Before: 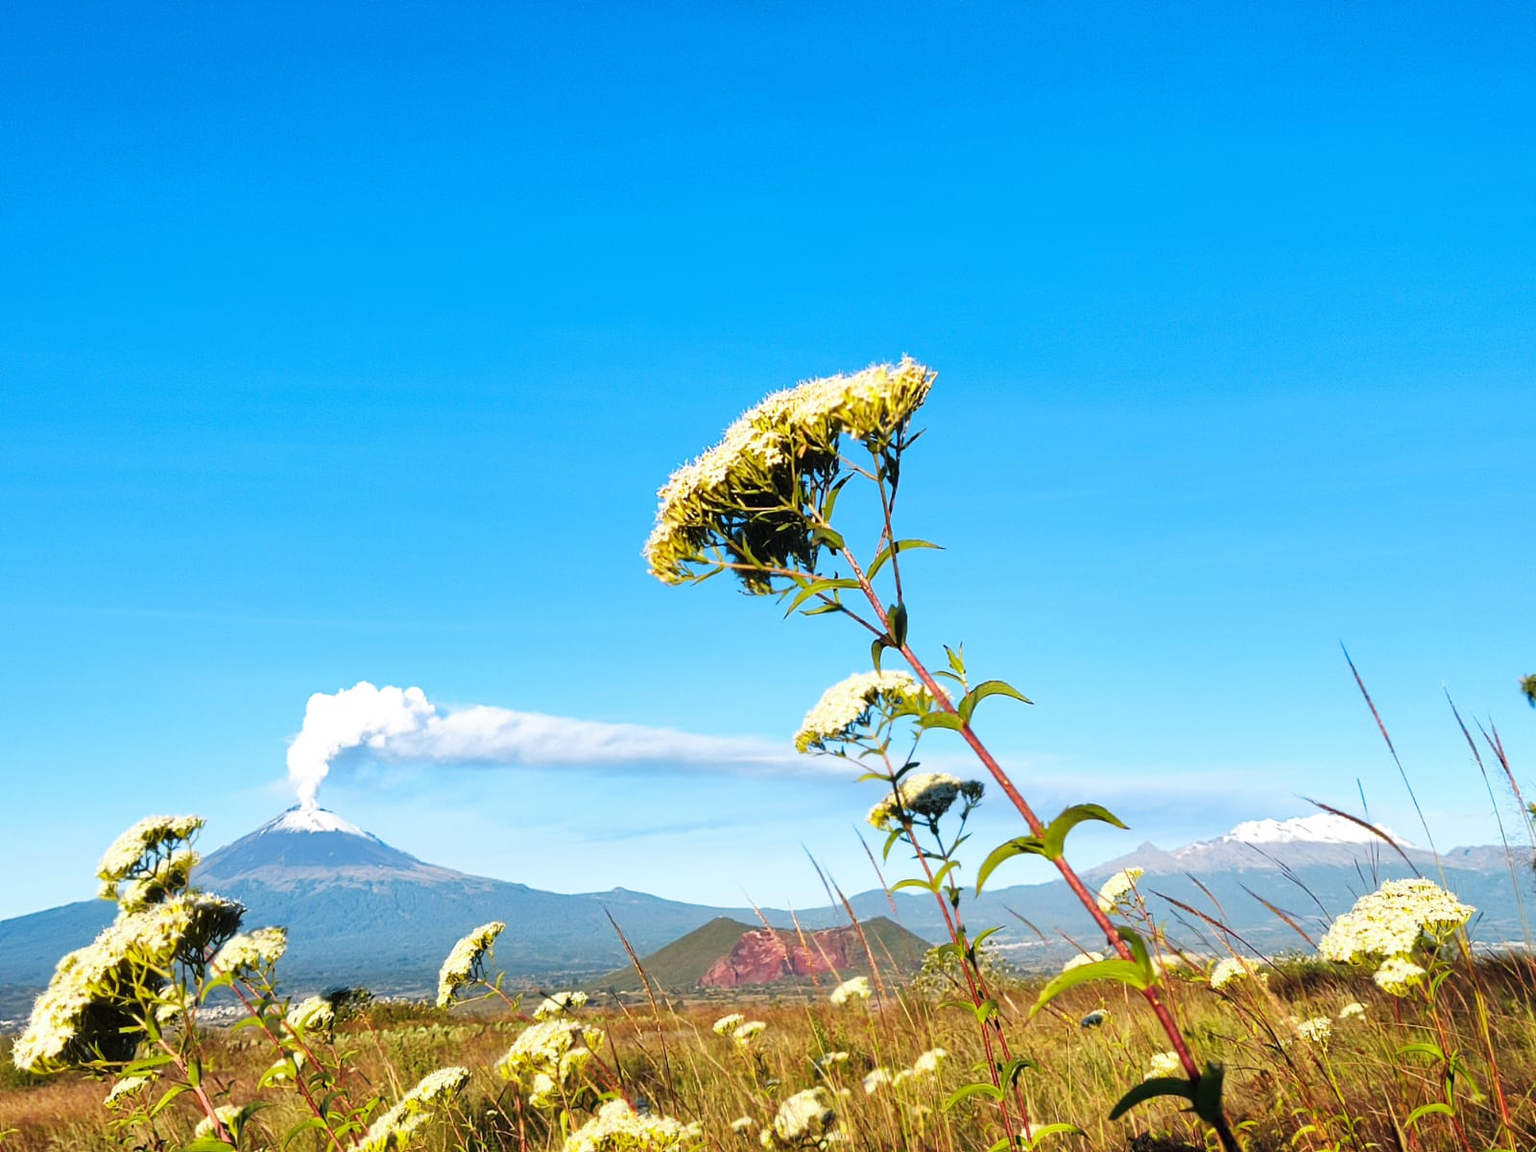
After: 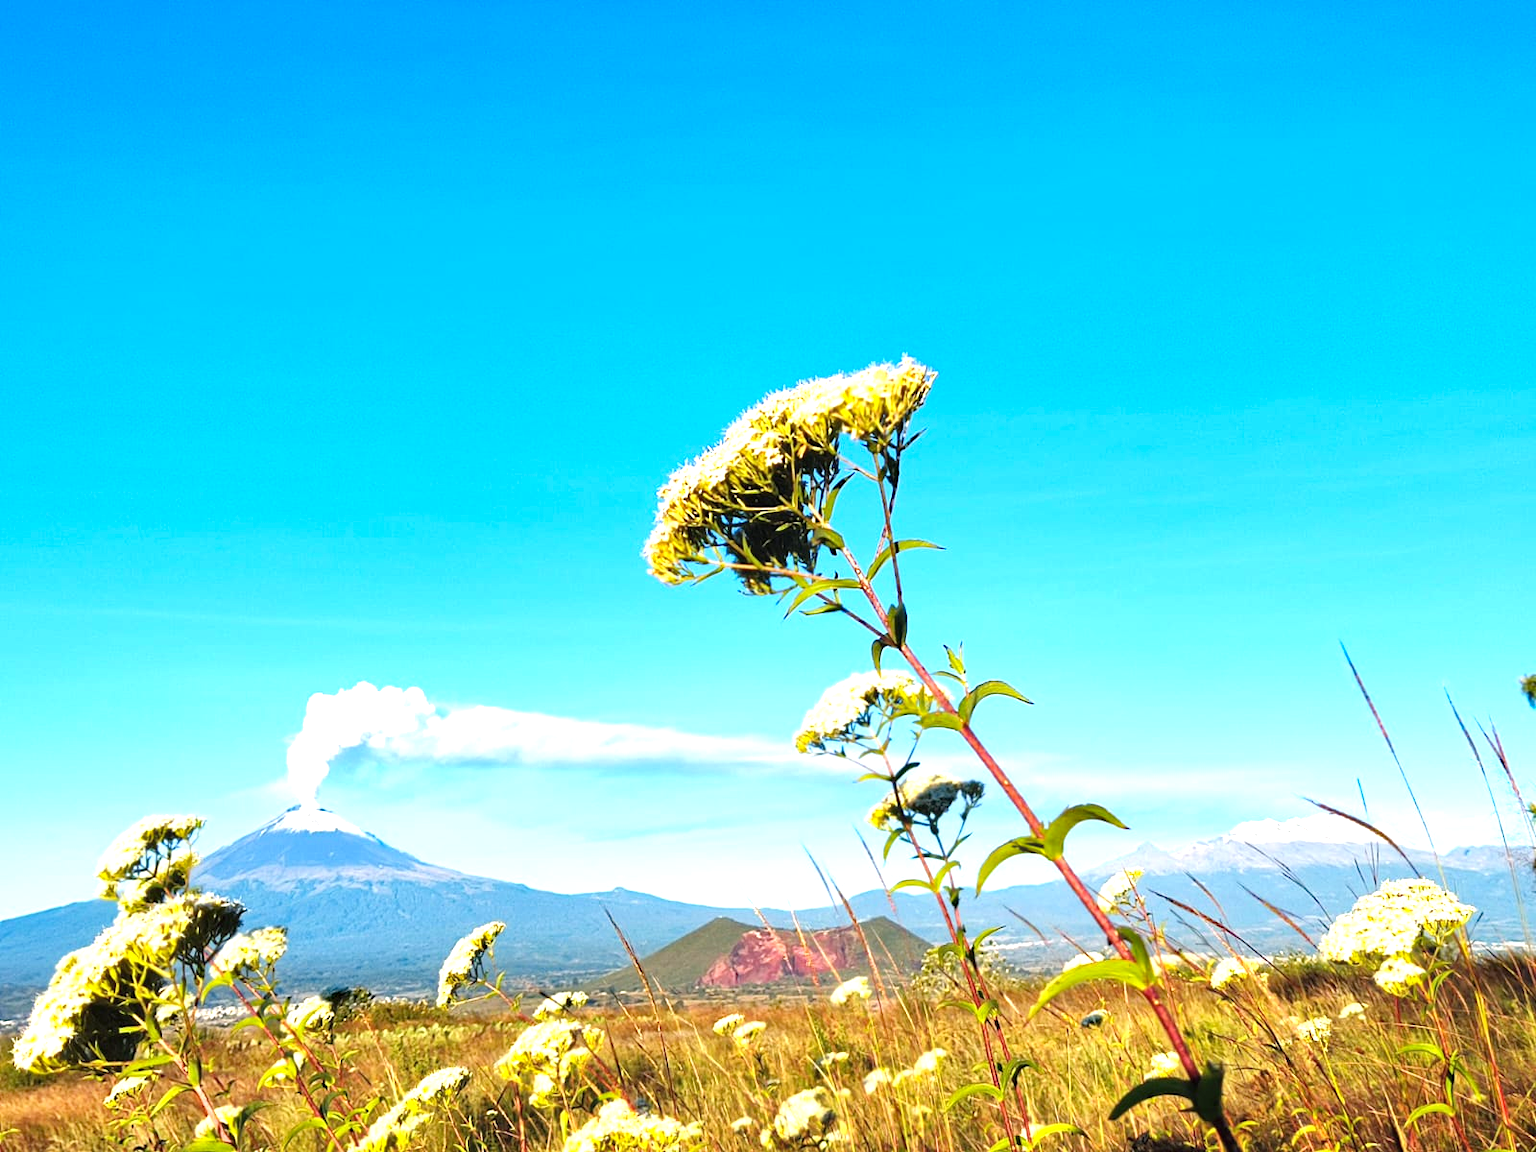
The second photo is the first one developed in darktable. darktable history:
haze removal: compatibility mode true, adaptive false
exposure: black level correction 0, exposure 0.682 EV, compensate highlight preservation false
